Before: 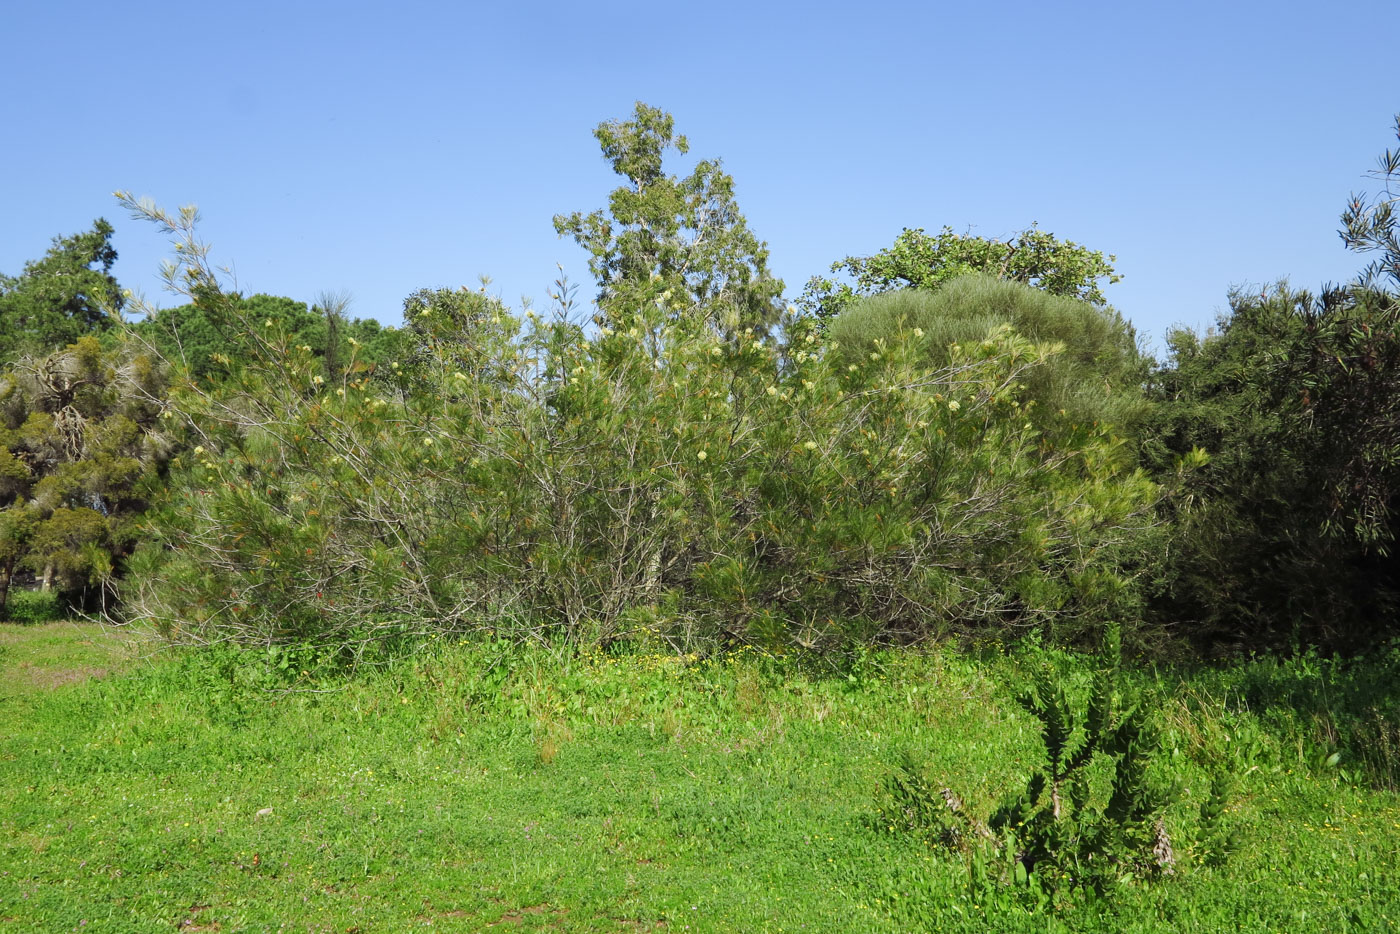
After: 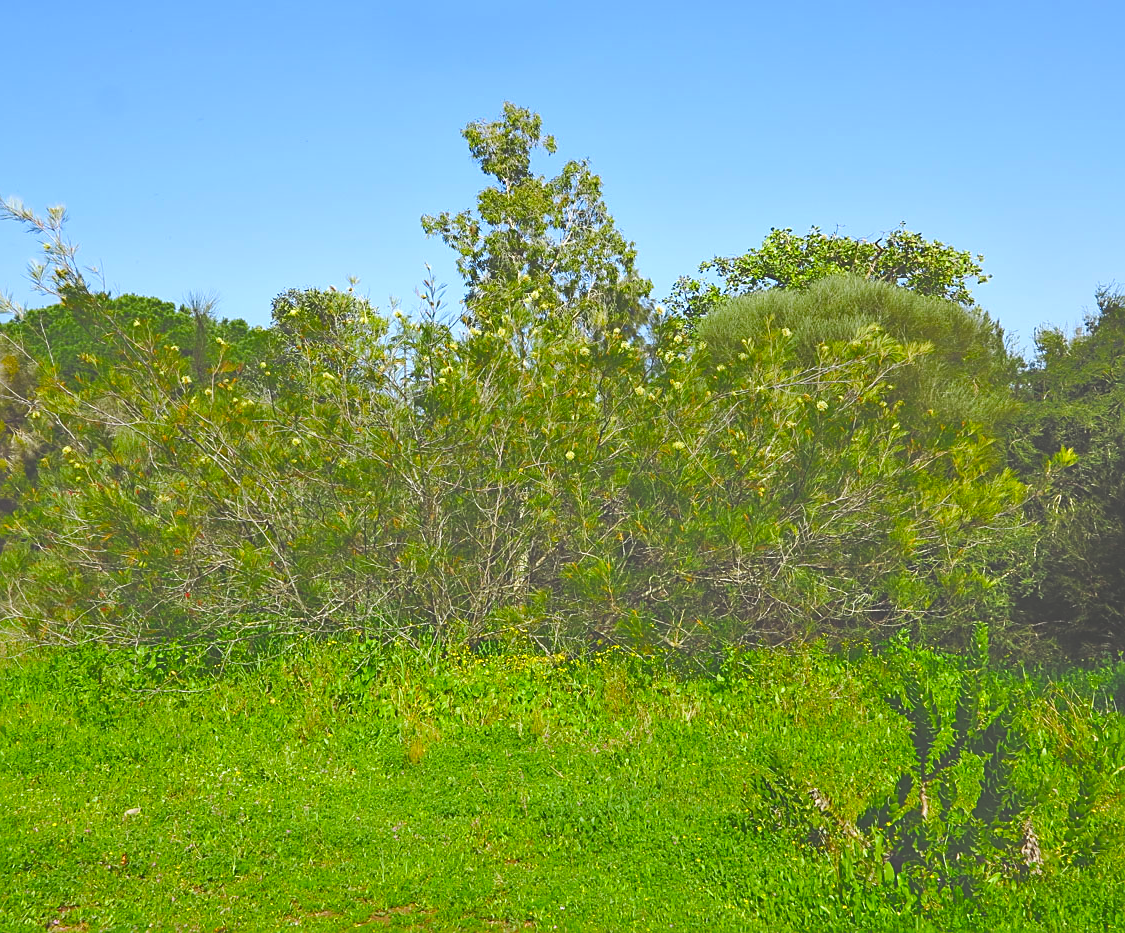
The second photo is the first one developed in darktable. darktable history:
exposure: black level correction -0.031, compensate highlight preservation false
crop and rotate: left 9.491%, right 10.148%
contrast brightness saturation: contrast 0.055
tone equalizer: -8 EV -0.497 EV, -7 EV -0.293 EV, -6 EV -0.074 EV, -5 EV 0.426 EV, -4 EV 0.954 EV, -3 EV 0.774 EV, -2 EV -0.013 EV, -1 EV 0.127 EV, +0 EV -0.014 EV, mask exposure compensation -0.497 EV
sharpen: on, module defaults
color balance rgb: perceptual saturation grading › global saturation 36.739%, perceptual saturation grading › shadows 35.422%, global vibrance 20.475%
